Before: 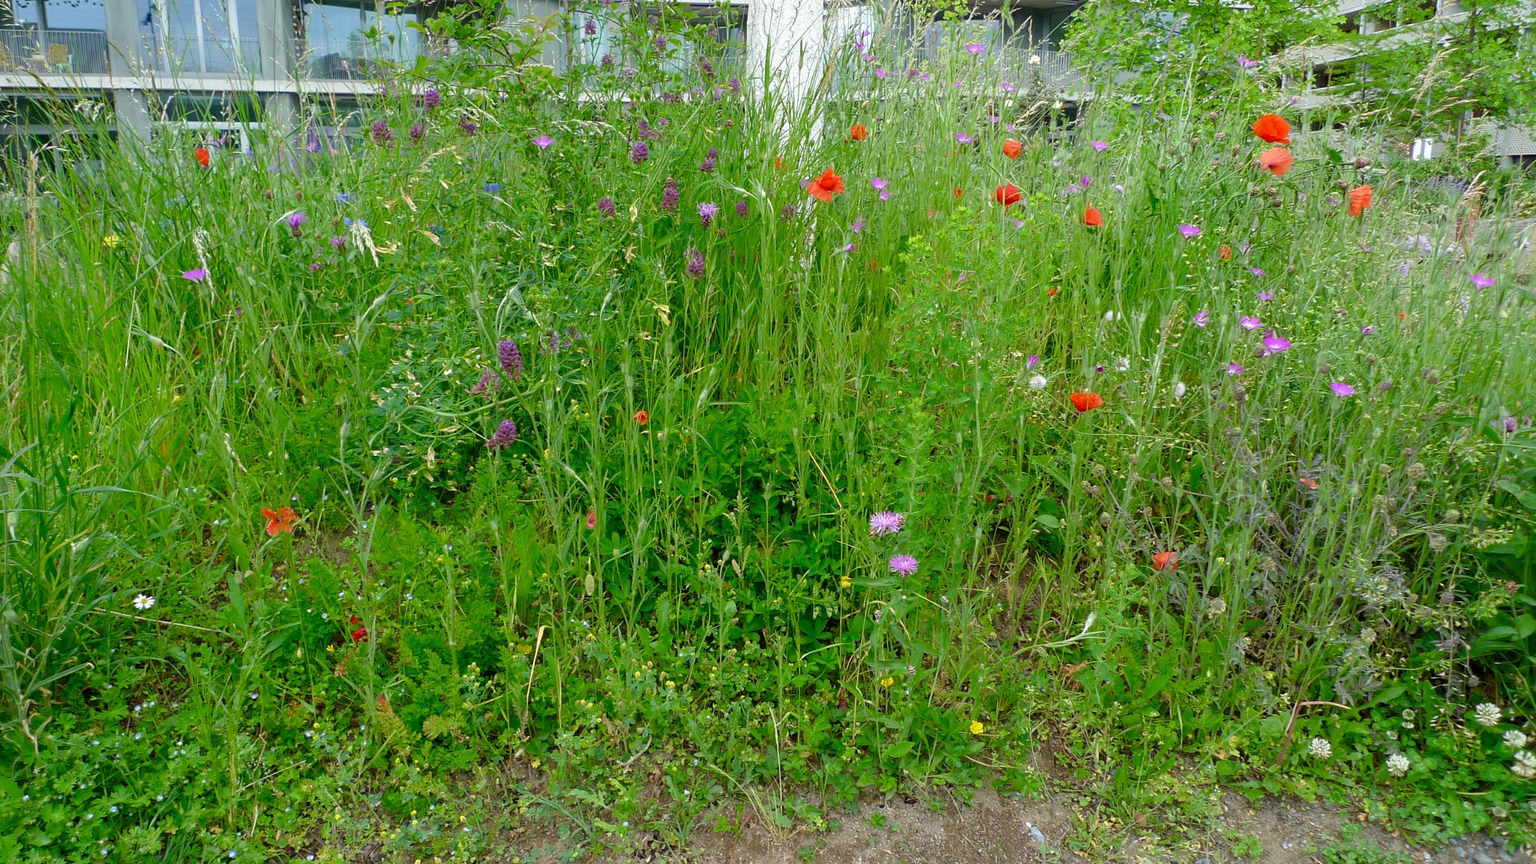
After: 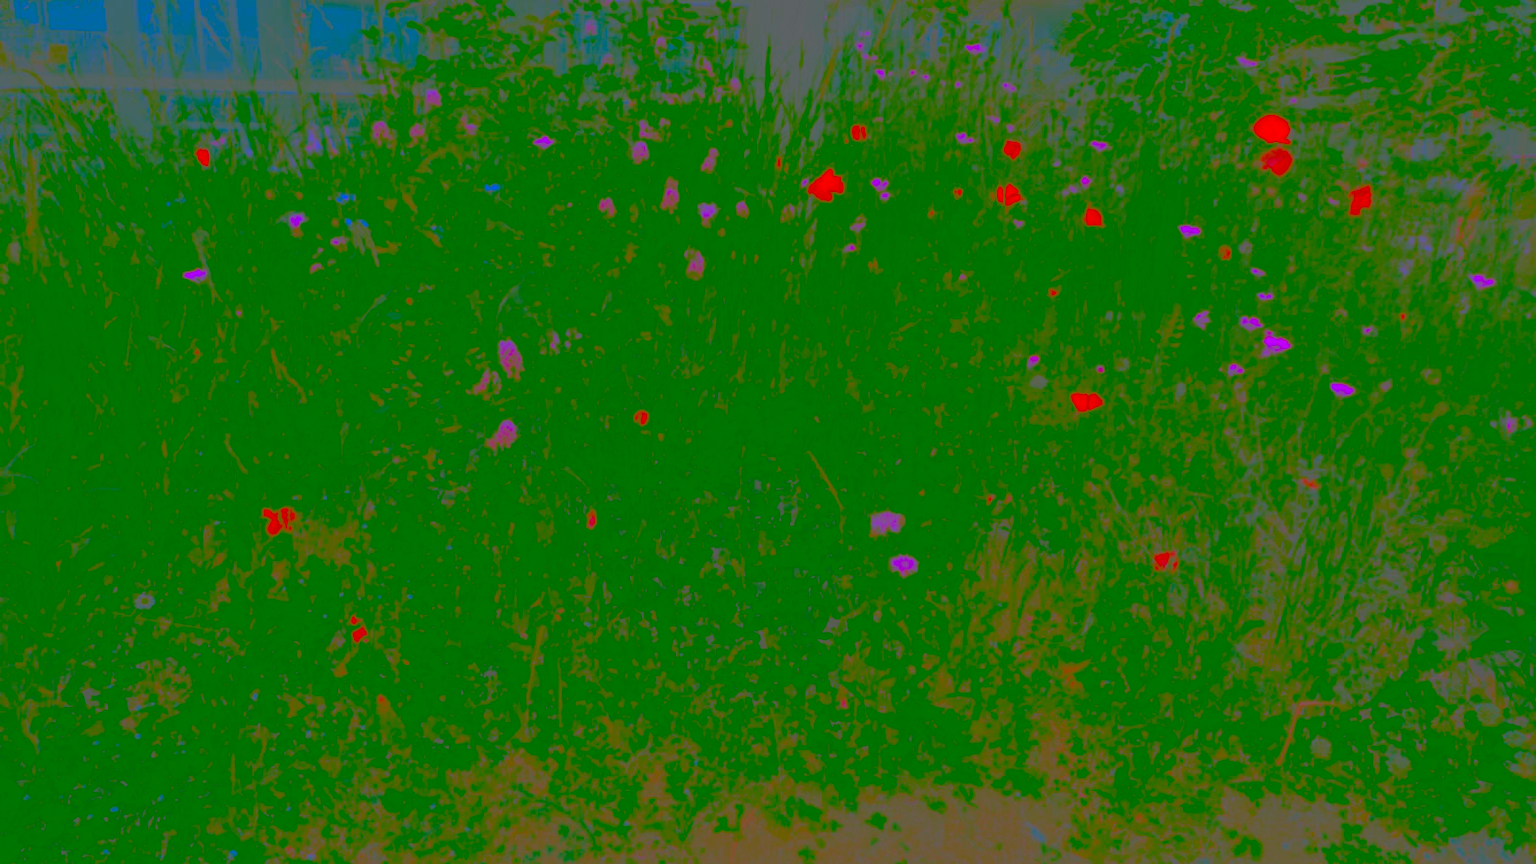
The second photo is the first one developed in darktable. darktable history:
contrast brightness saturation: contrast -0.972, brightness -0.163, saturation 0.73
exposure: exposure 0.078 EV, compensate highlight preservation false
